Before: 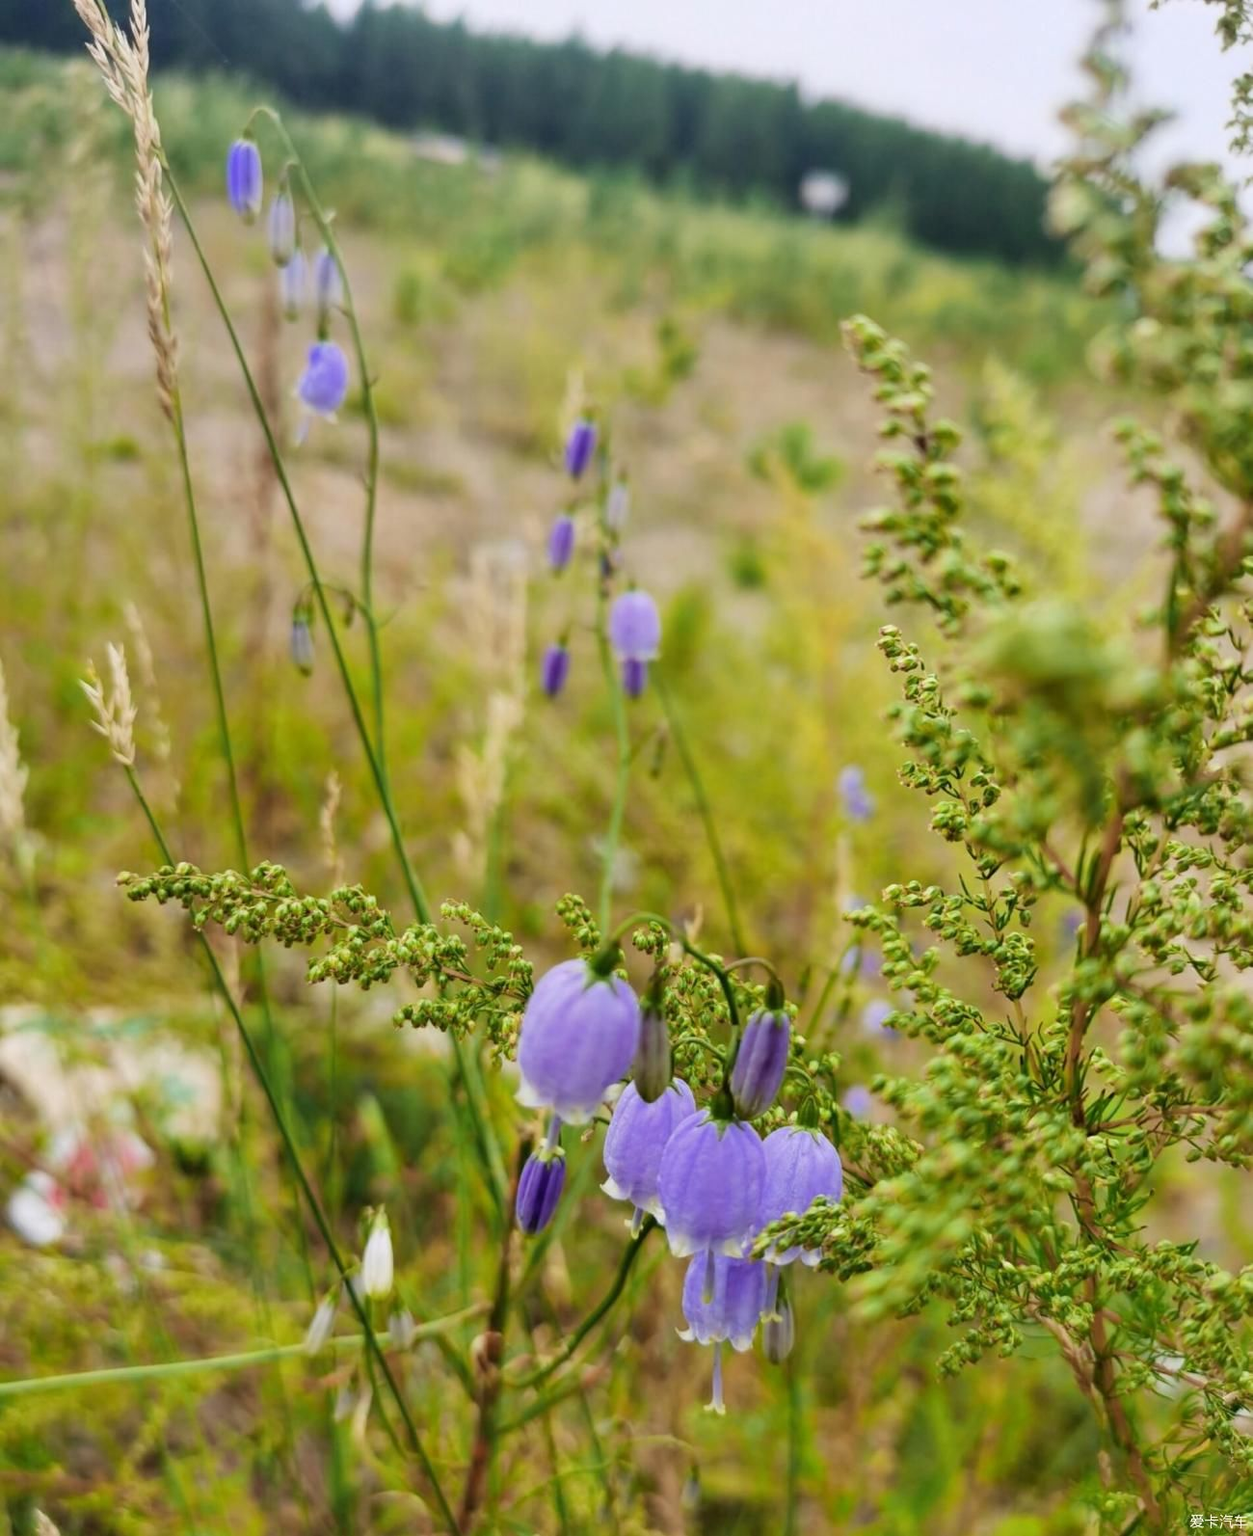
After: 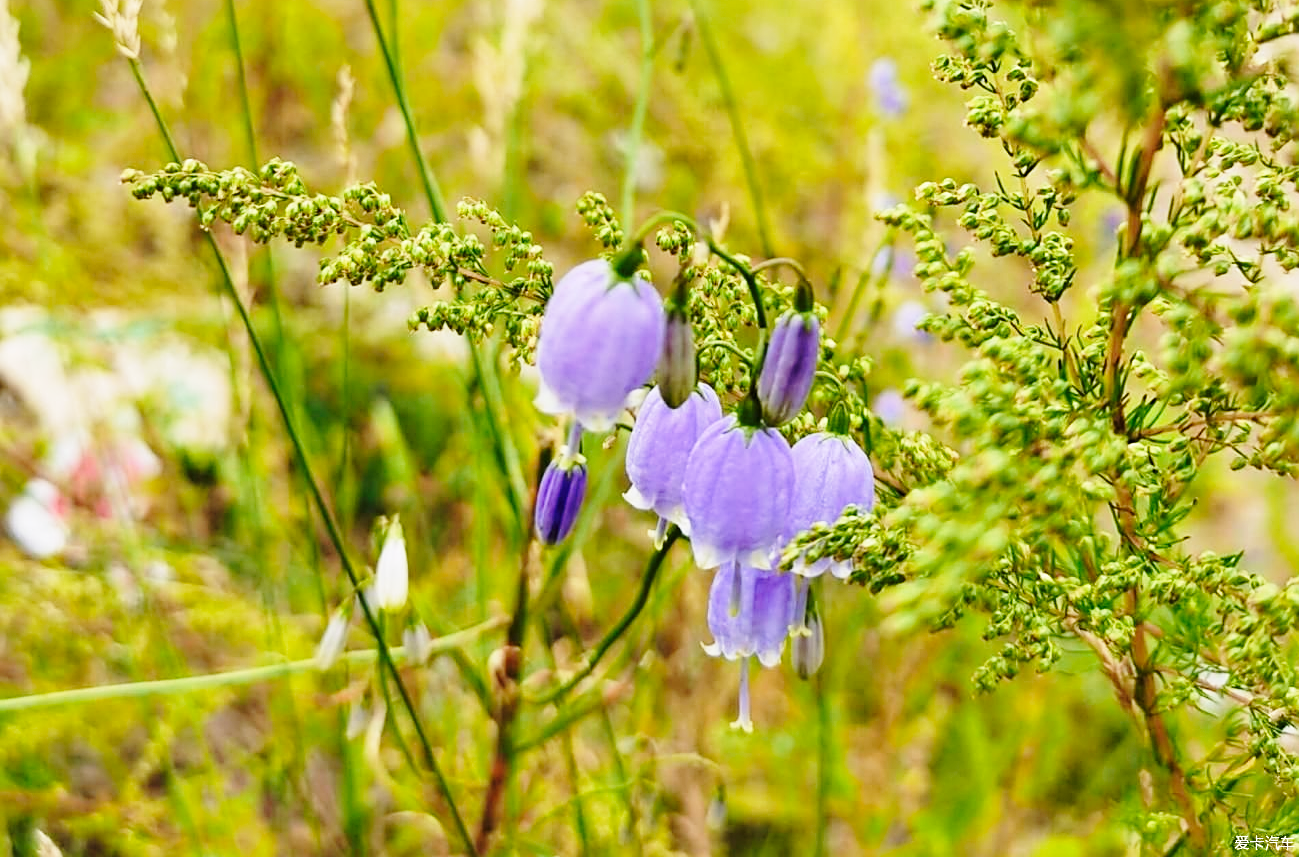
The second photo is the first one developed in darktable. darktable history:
sharpen: on, module defaults
crop and rotate: top 46.198%, right 0.037%
base curve: curves: ch0 [(0, 0) (0.028, 0.03) (0.121, 0.232) (0.46, 0.748) (0.859, 0.968) (1, 1)], preserve colors none
